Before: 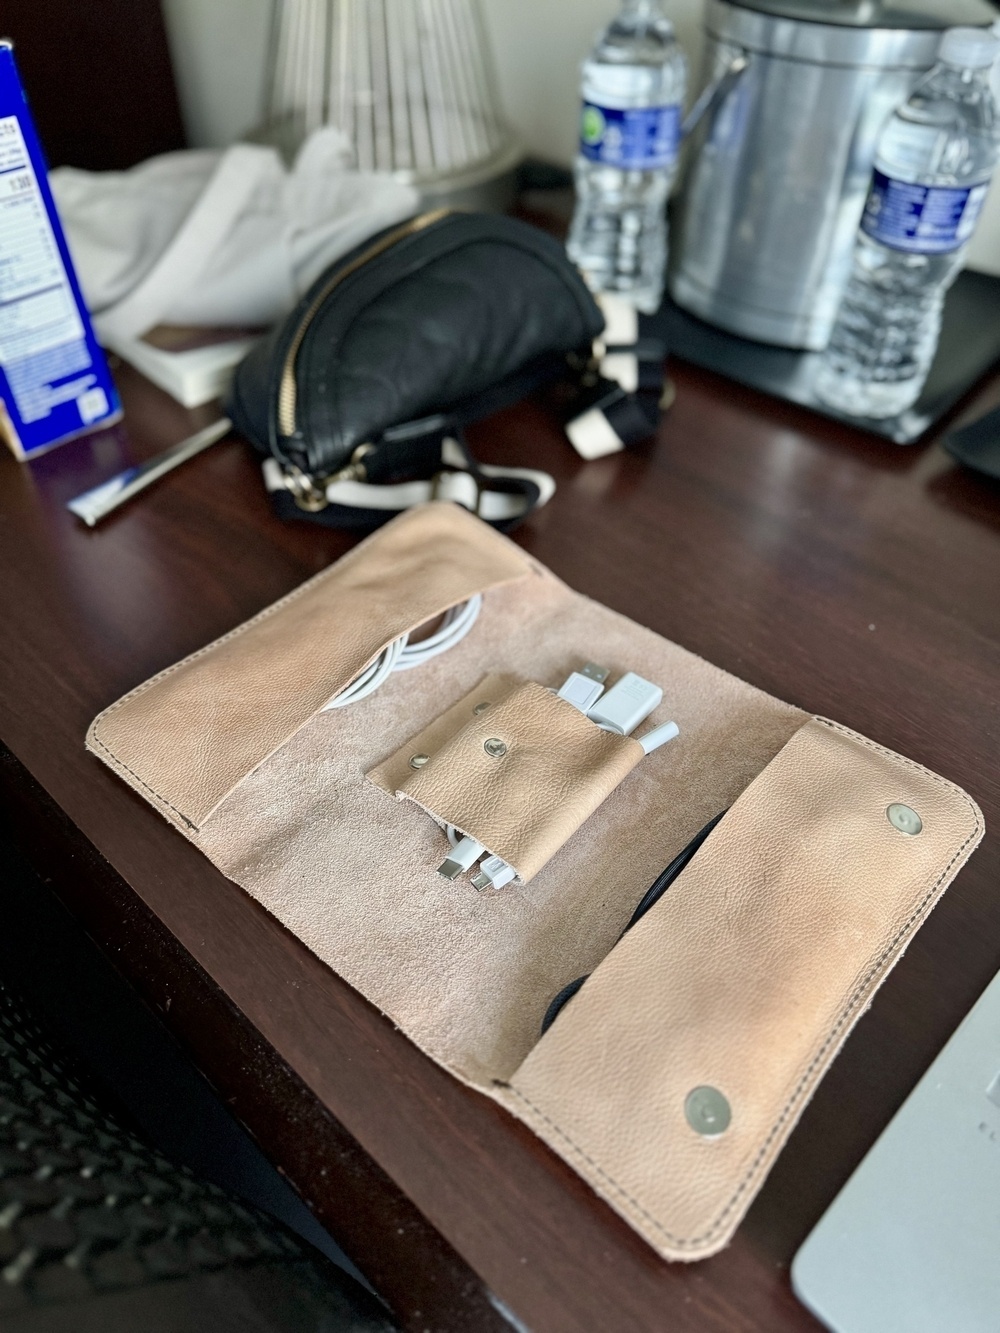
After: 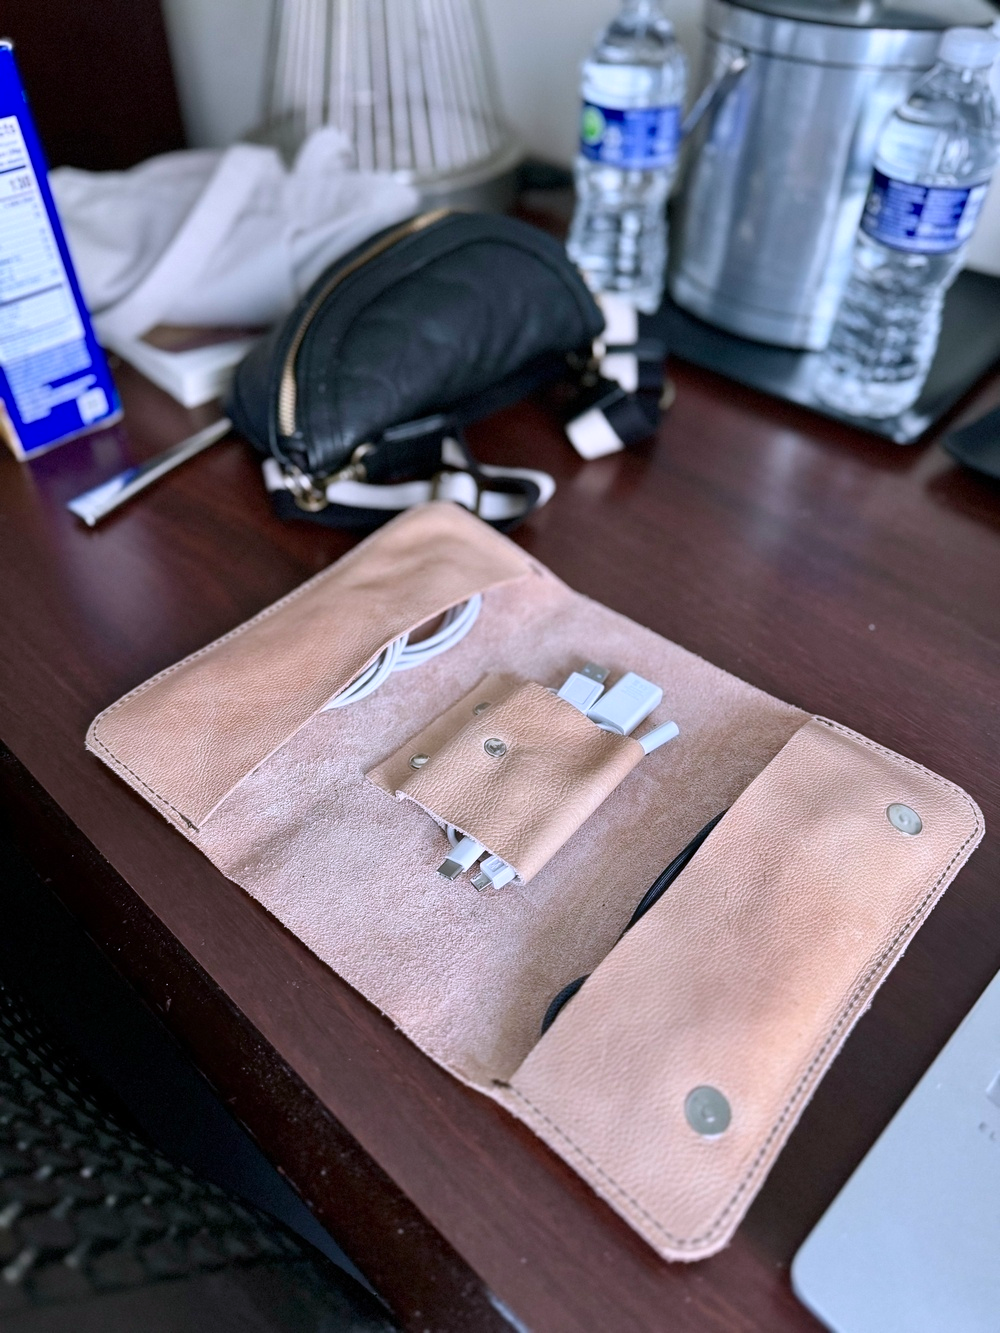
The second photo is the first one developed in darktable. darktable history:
color calibration: illuminant custom, x 0.367, y 0.392, temperature 4438.72 K
